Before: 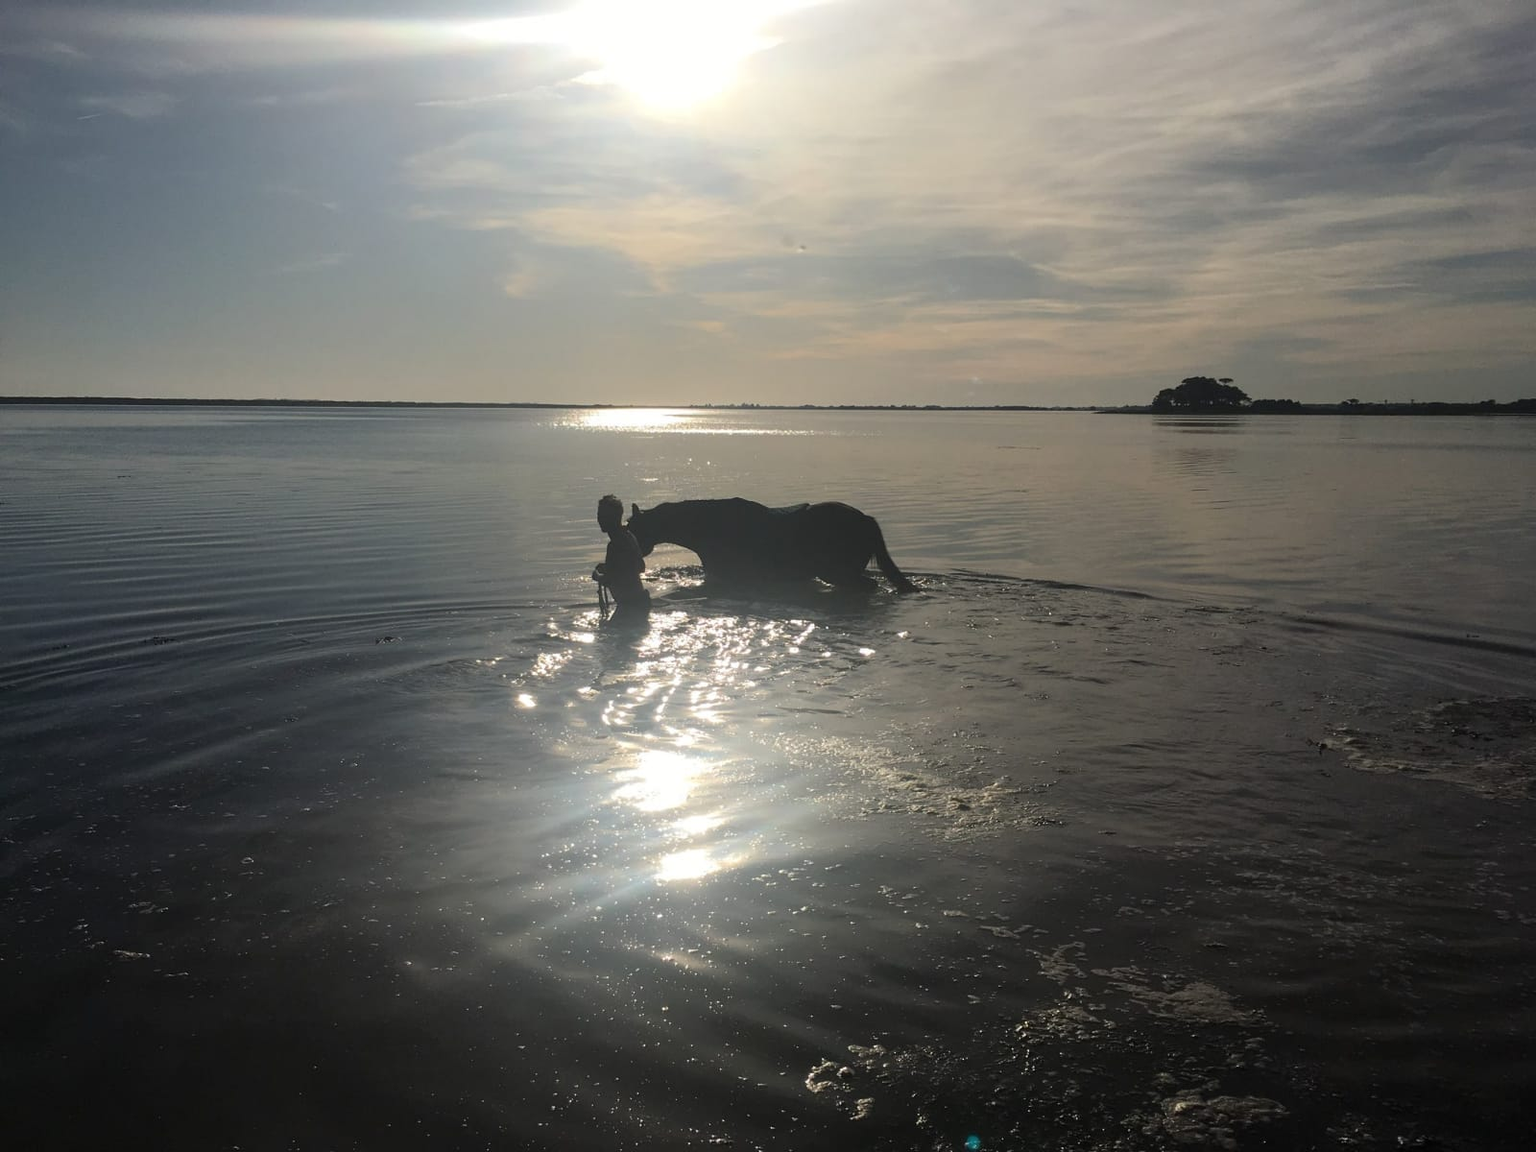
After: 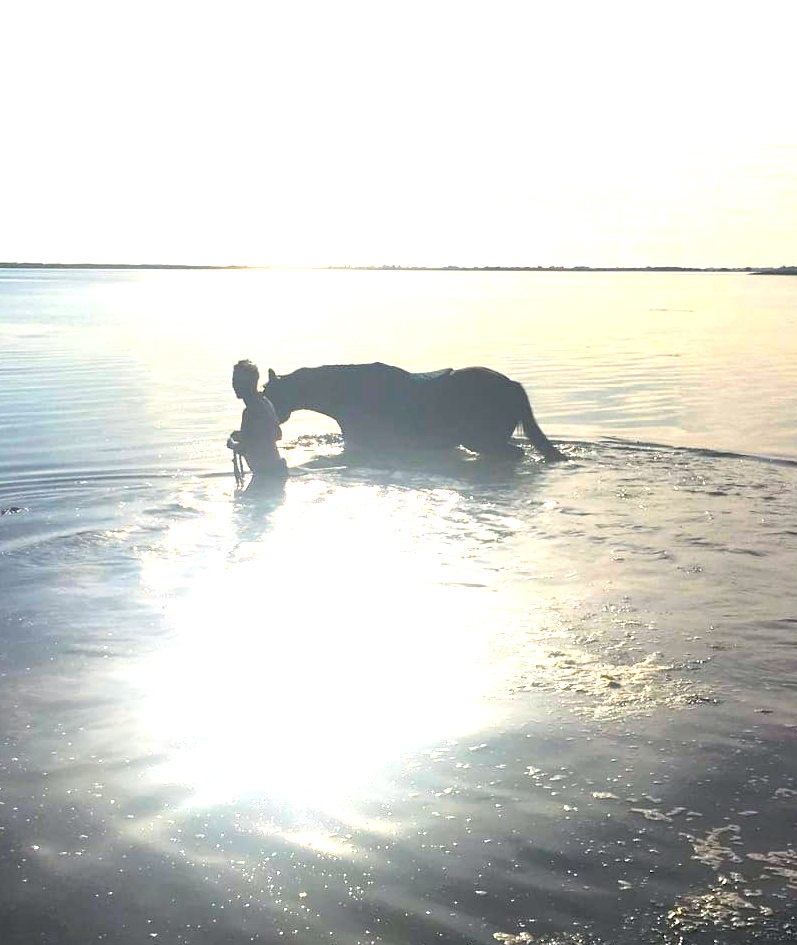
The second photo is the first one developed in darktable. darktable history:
exposure: exposure 2.281 EV, compensate highlight preservation false
color balance rgb: power › chroma 0.992%, power › hue 256.74°, linear chroma grading › global chroma 14.949%, perceptual saturation grading › global saturation 30.54%
crop and rotate: angle 0.023°, left 24.402%, top 13.02%, right 25.737%, bottom 8.154%
